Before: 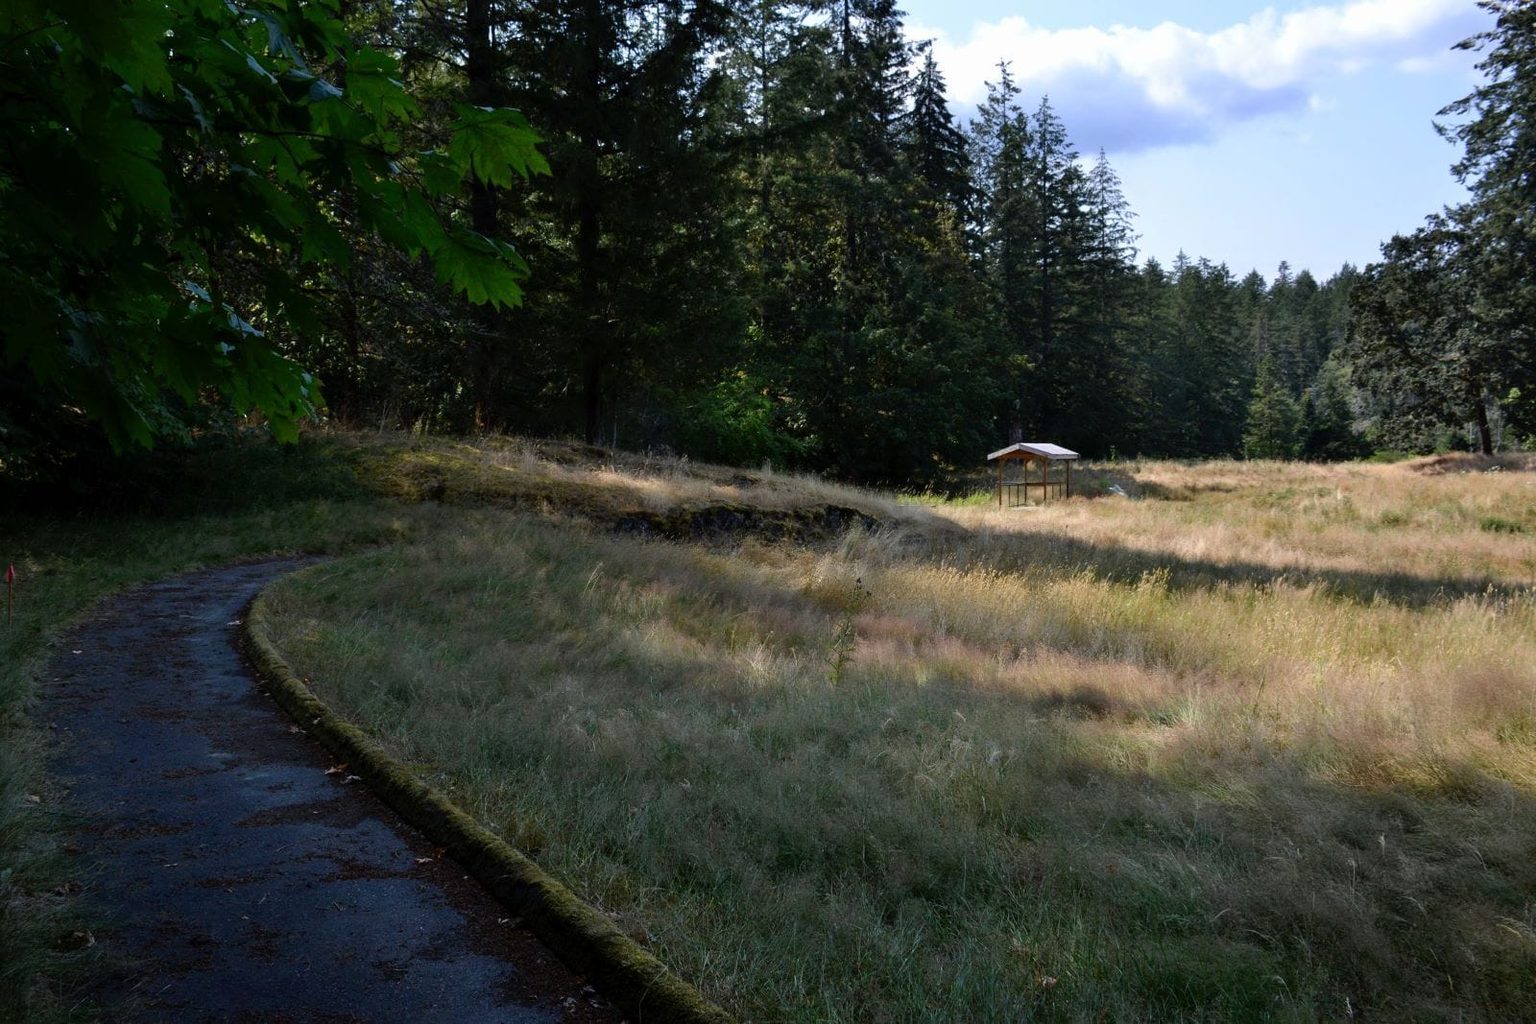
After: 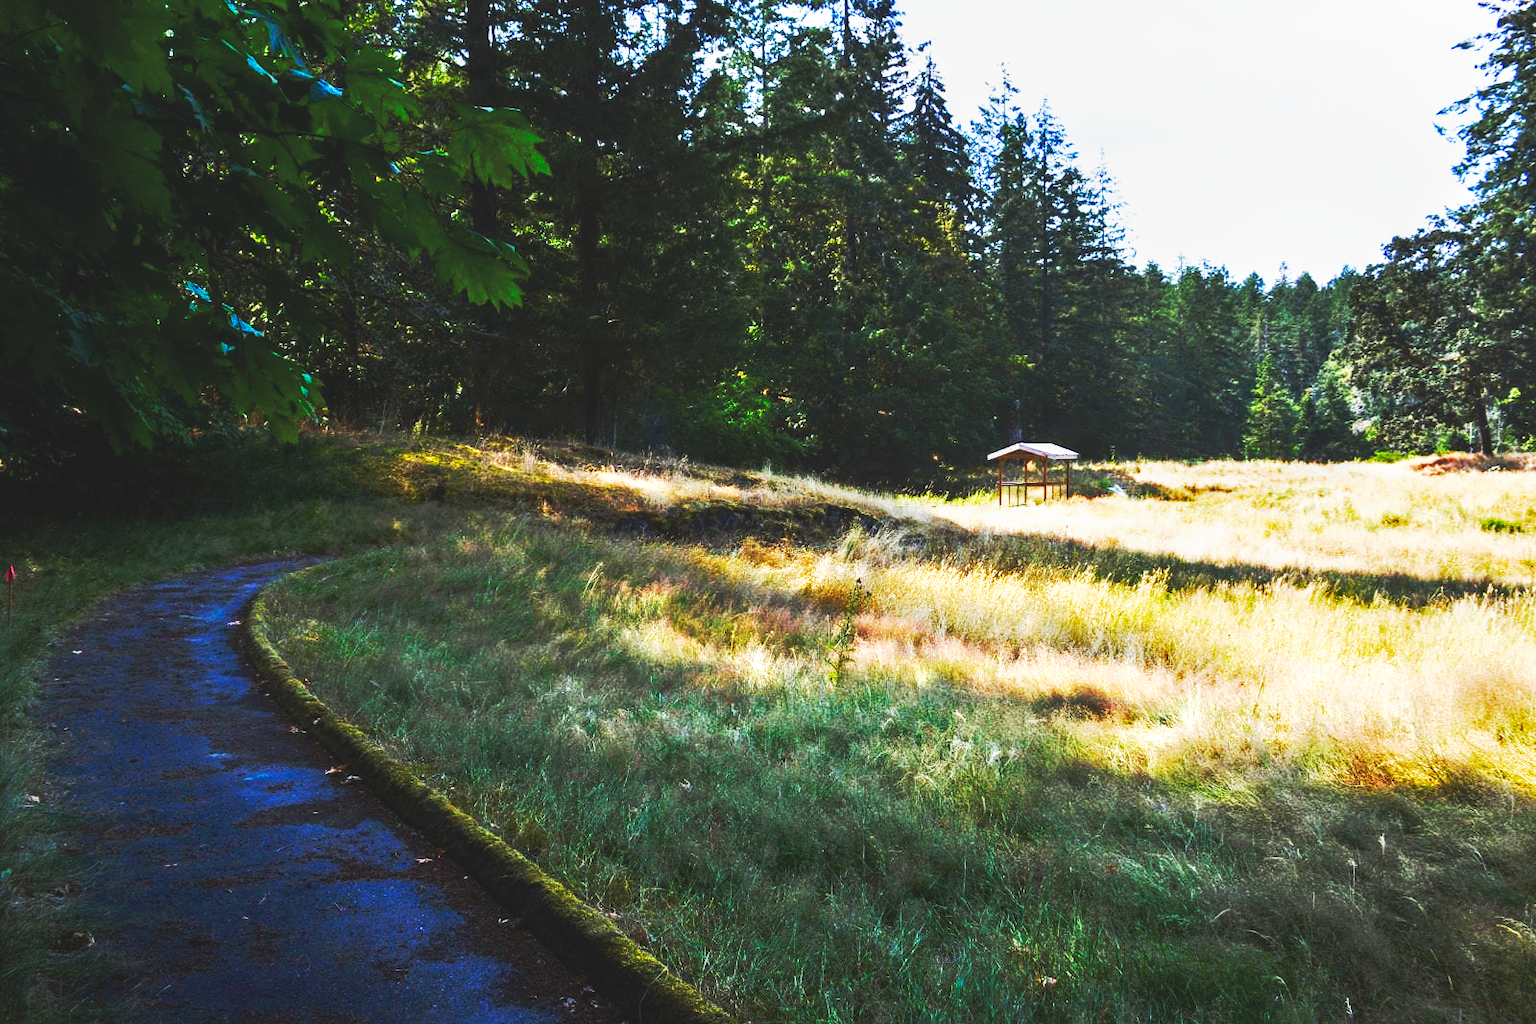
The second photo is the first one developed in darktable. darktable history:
color balance rgb: linear chroma grading › shadows 31.686%, linear chroma grading › global chroma -1.818%, linear chroma grading › mid-tones 3.669%, perceptual saturation grading › global saturation 20%, perceptual saturation grading › highlights -25.002%, perceptual saturation grading › shadows 25.452%
exposure: black level correction 0.001, exposure 0.5 EV, compensate highlight preservation false
local contrast: on, module defaults
base curve: curves: ch0 [(0, 0.015) (0.085, 0.116) (0.134, 0.298) (0.19, 0.545) (0.296, 0.764) (0.599, 0.982) (1, 1)], preserve colors none
